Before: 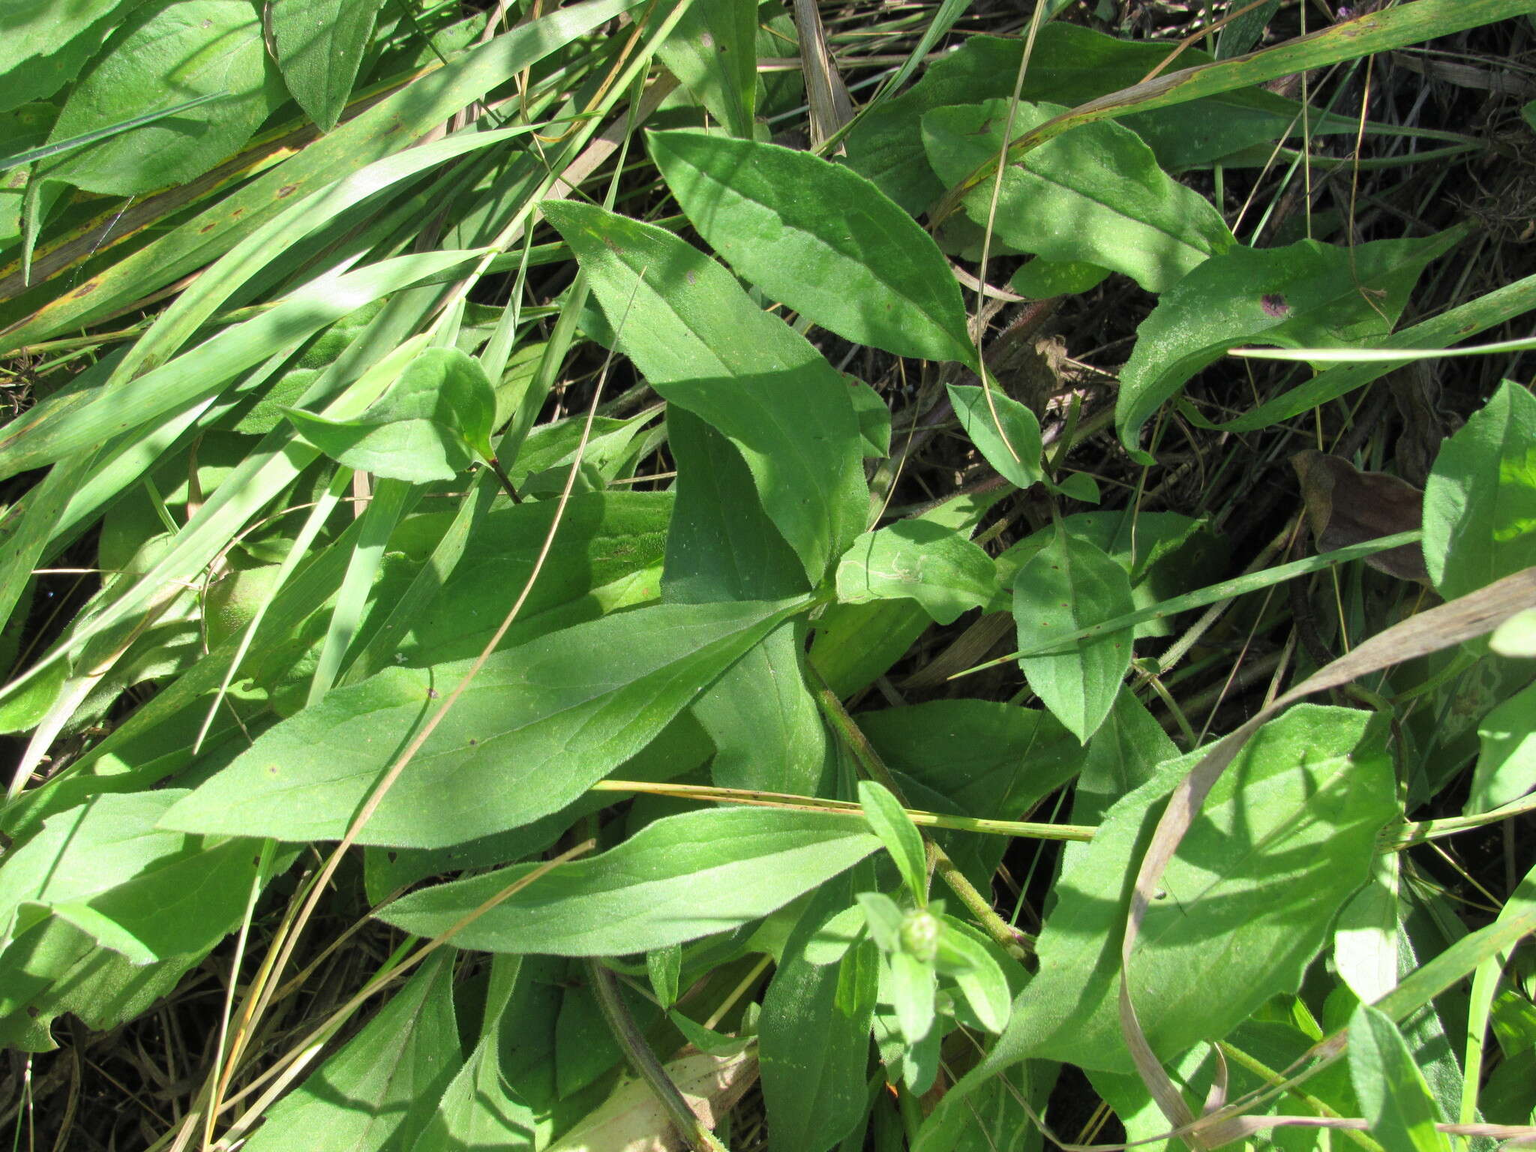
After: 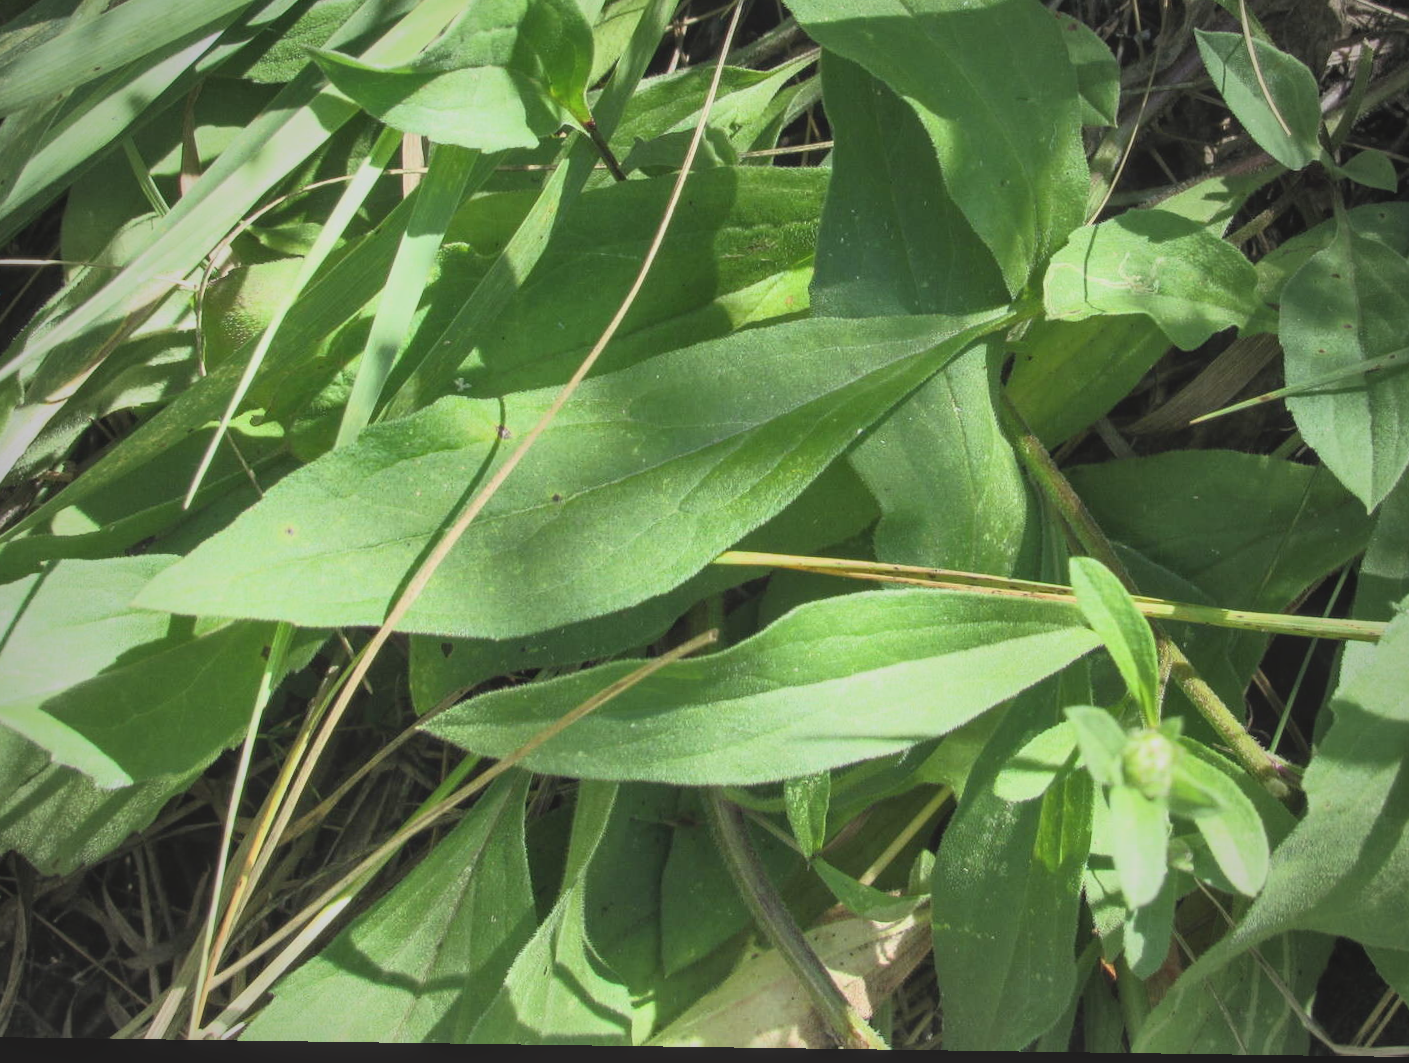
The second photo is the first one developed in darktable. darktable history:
base curve: curves: ch0 [(0, 0) (0.257, 0.25) (0.482, 0.586) (0.757, 0.871) (1, 1)]
shadows and highlights: low approximation 0.01, soften with gaussian
crop and rotate: angle -0.806°, left 3.977%, top 32.018%, right 27.89%
color calibration: output colorfulness [0, 0.315, 0, 0], illuminant as shot in camera, x 0.359, y 0.363, temperature 4591.03 K, gamut compression 0.98
contrast brightness saturation: contrast -0.245, saturation -0.424
local contrast: on, module defaults
vignetting: fall-off start 67.02%, brightness -0.402, saturation -0.311, width/height ratio 1.012
color correction: highlights a* 3.27, highlights b* 1.64, saturation 1.19
